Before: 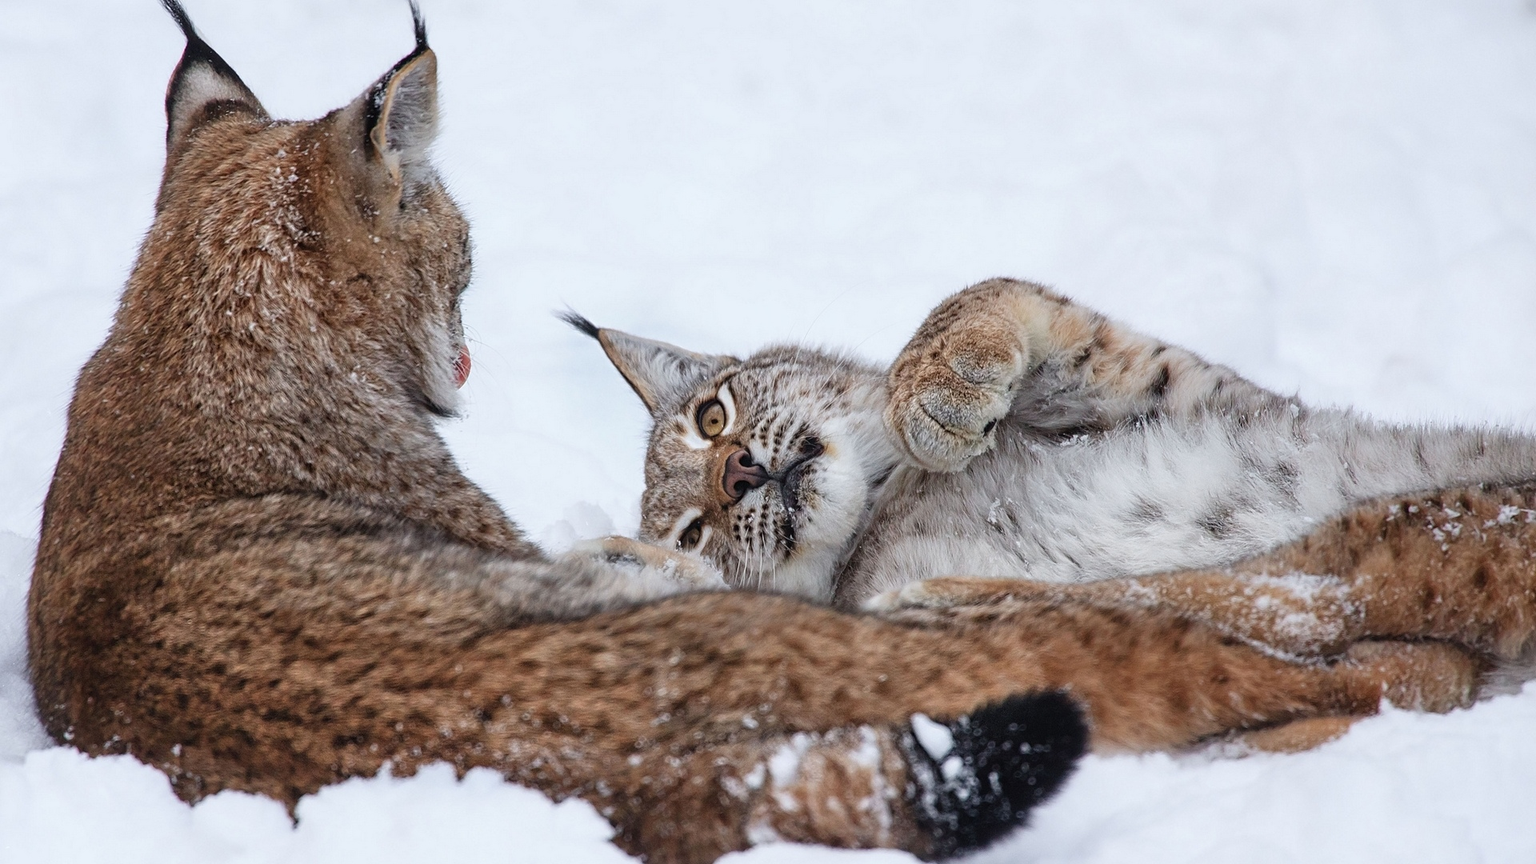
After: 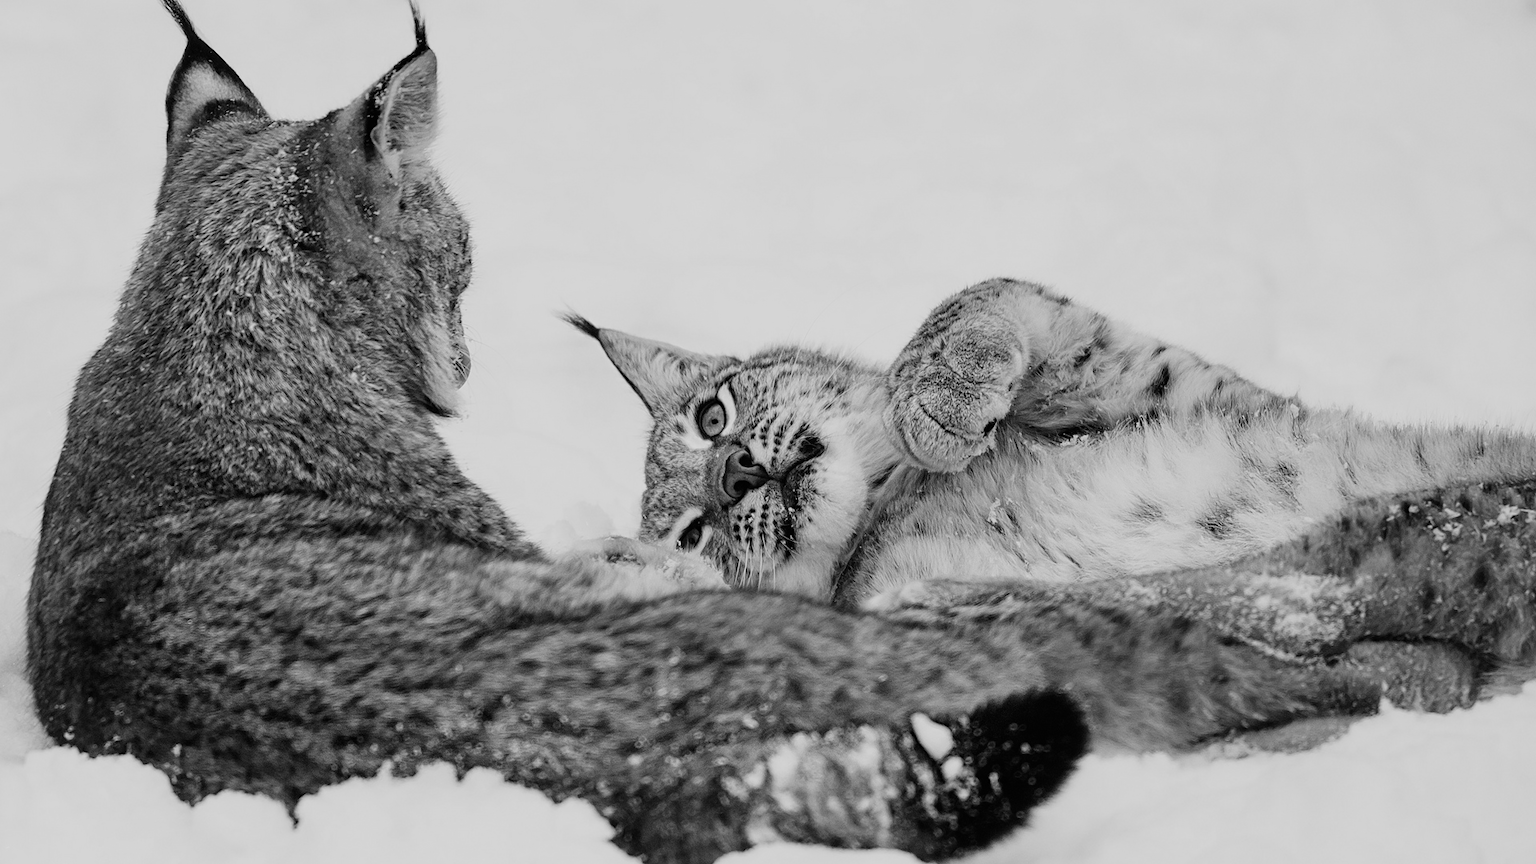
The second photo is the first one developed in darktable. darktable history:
monochrome: a -6.99, b 35.61, size 1.4
filmic rgb: black relative exposure -7.5 EV, white relative exposure 5 EV, hardness 3.31, contrast 1.3, contrast in shadows safe
